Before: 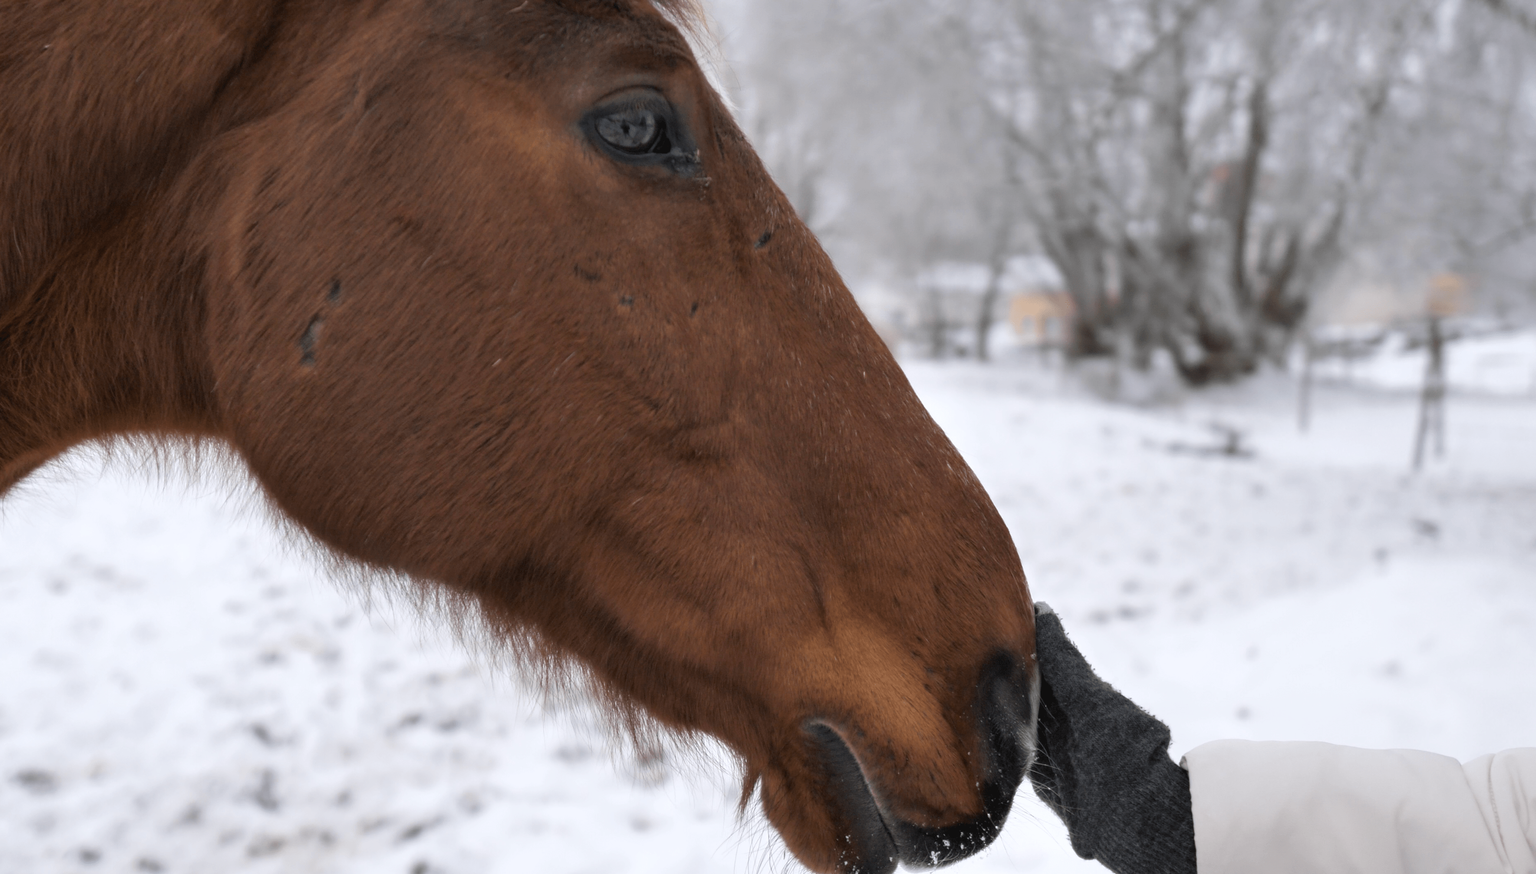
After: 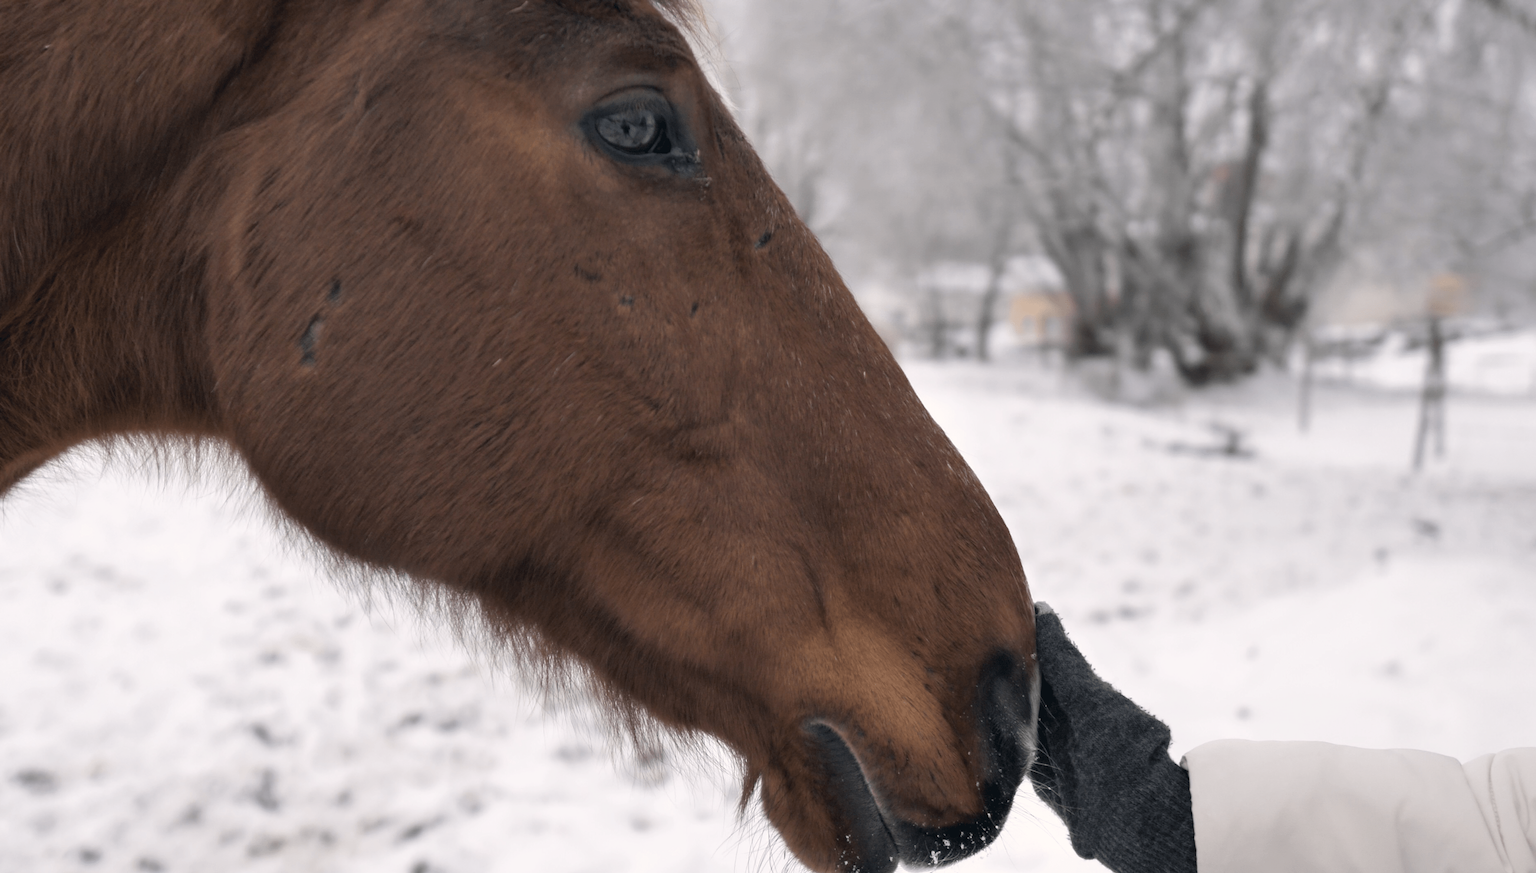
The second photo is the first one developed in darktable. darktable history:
color correction: highlights a* 2.79, highlights b* 5.02, shadows a* -1.87, shadows b* -4.87, saturation 0.766
